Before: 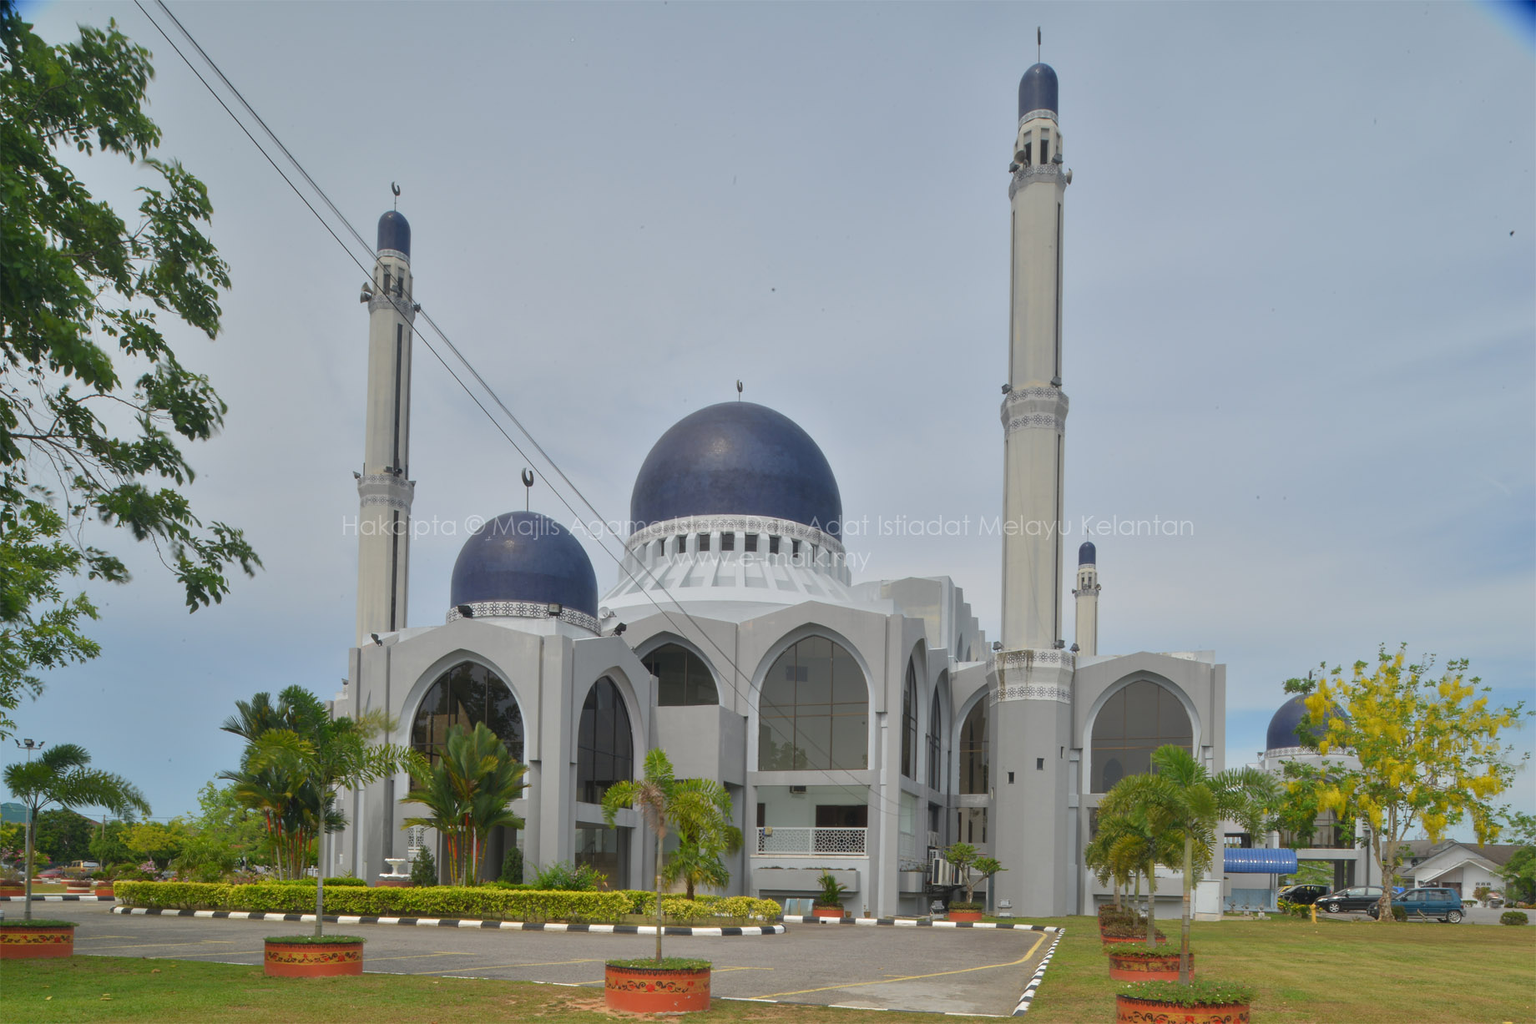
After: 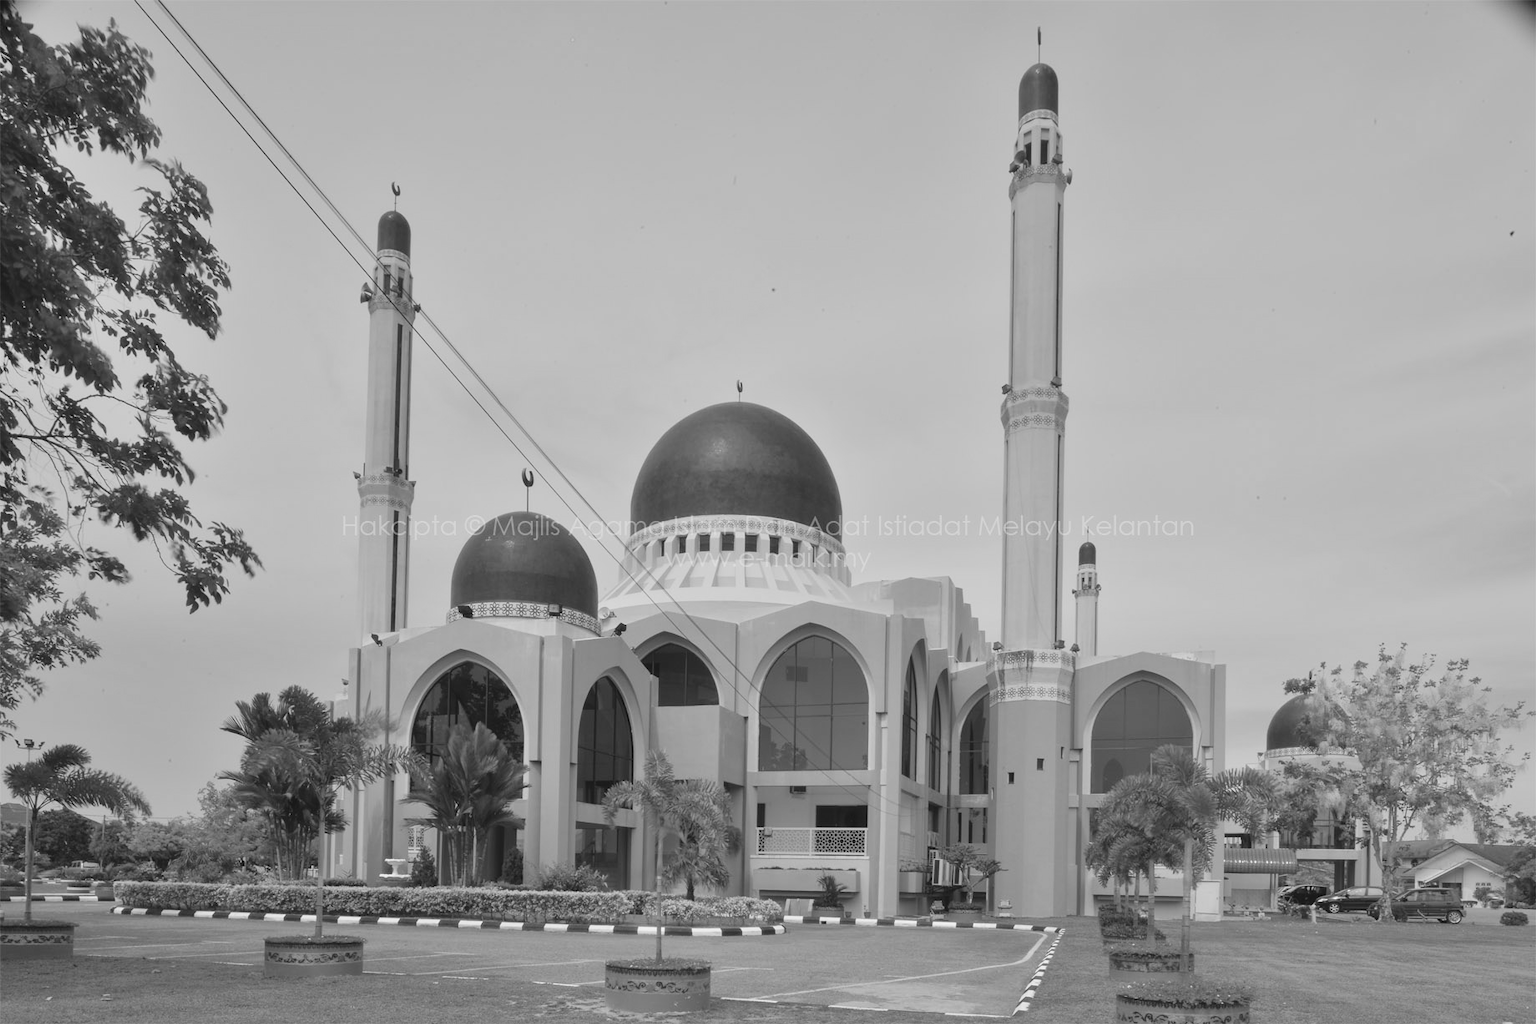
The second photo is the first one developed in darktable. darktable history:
tone curve: curves: ch0 [(0, 0.025) (0.15, 0.143) (0.452, 0.486) (0.751, 0.788) (1, 0.961)]; ch1 [(0, 0) (0.416, 0.4) (0.476, 0.469) (0.497, 0.494) (0.546, 0.571) (0.566, 0.607) (0.62, 0.657) (1, 1)]; ch2 [(0, 0) (0.386, 0.397) (0.505, 0.498) (0.547, 0.546) (0.579, 0.58) (1, 1)], color space Lab, independent channels, preserve colors none
monochrome: on, module defaults
tone equalizer: on, module defaults
